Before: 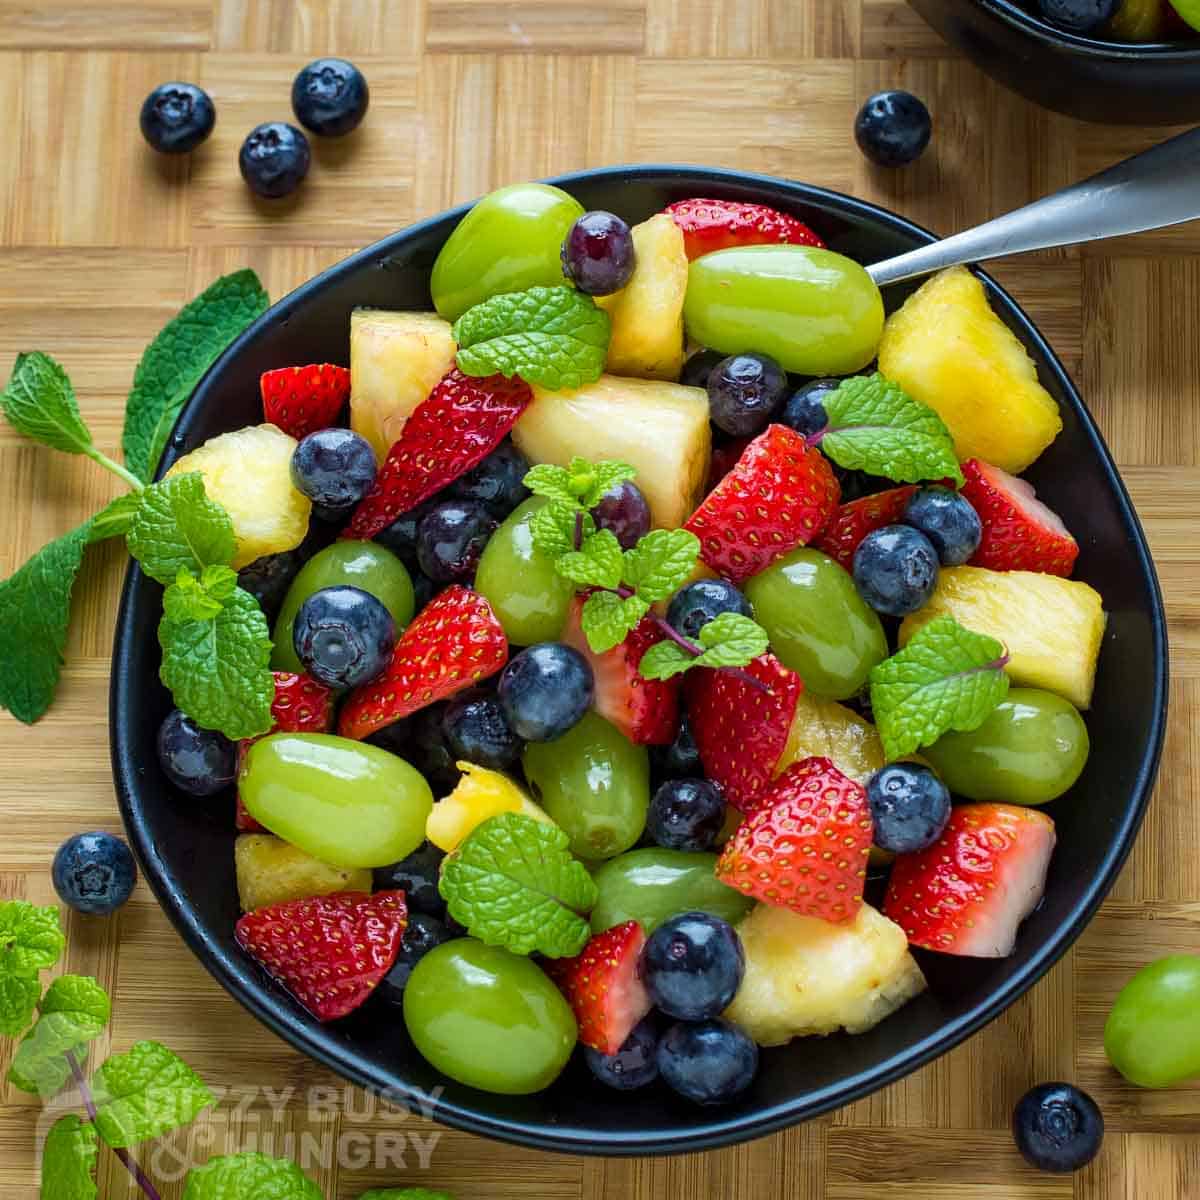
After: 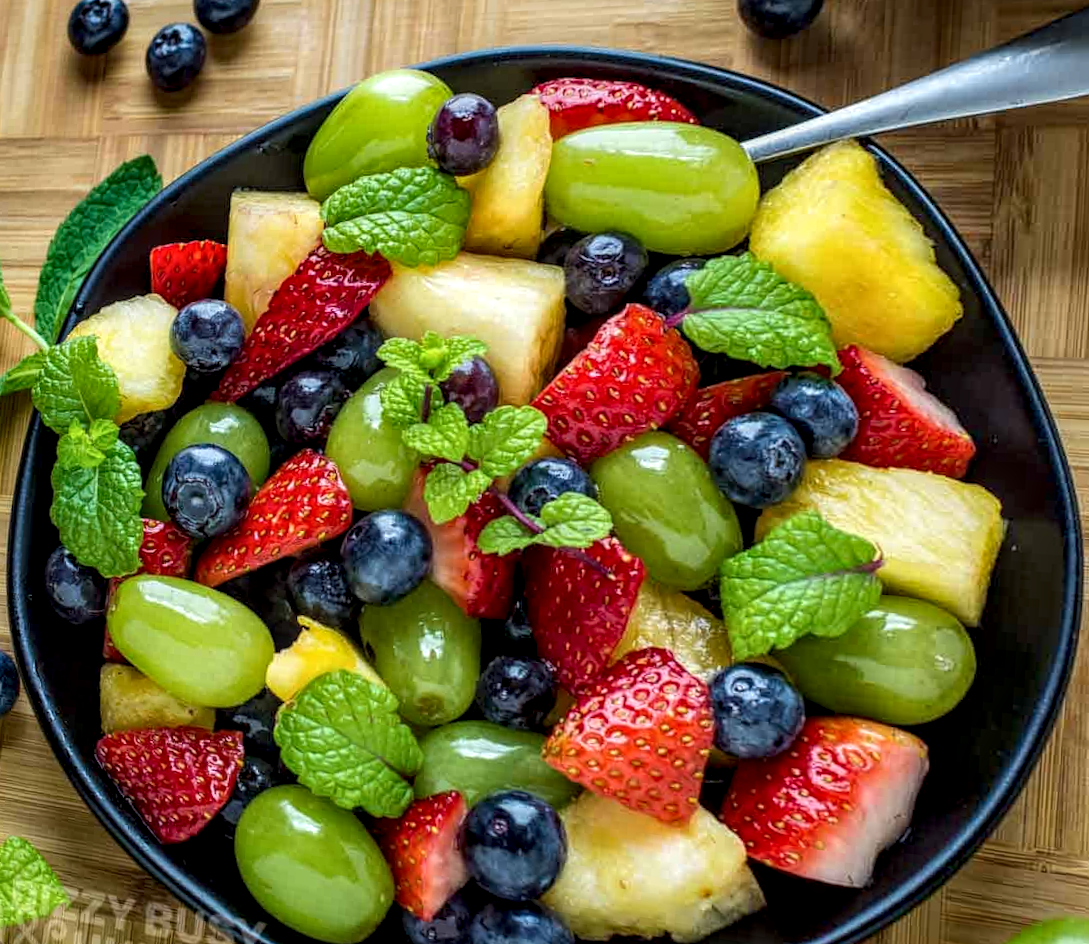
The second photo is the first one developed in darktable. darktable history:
crop and rotate: angle -1.96°, left 3.097%, top 4.154%, right 1.586%, bottom 0.529%
rotate and perspective: rotation 1.69°, lens shift (vertical) -0.023, lens shift (horizontal) -0.291, crop left 0.025, crop right 0.988, crop top 0.092, crop bottom 0.842
local contrast: highlights 25%, detail 150%
